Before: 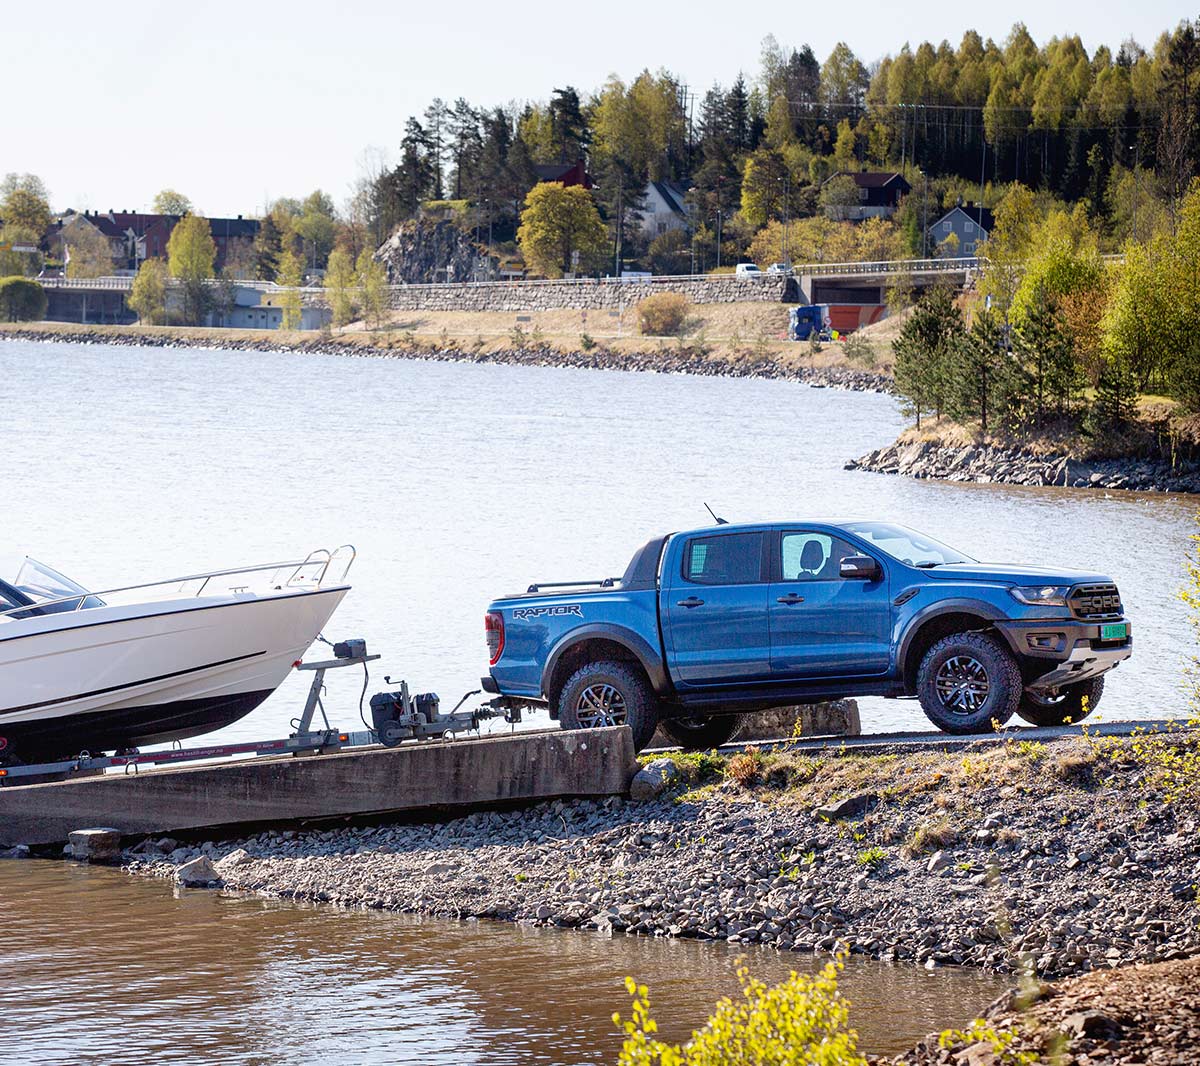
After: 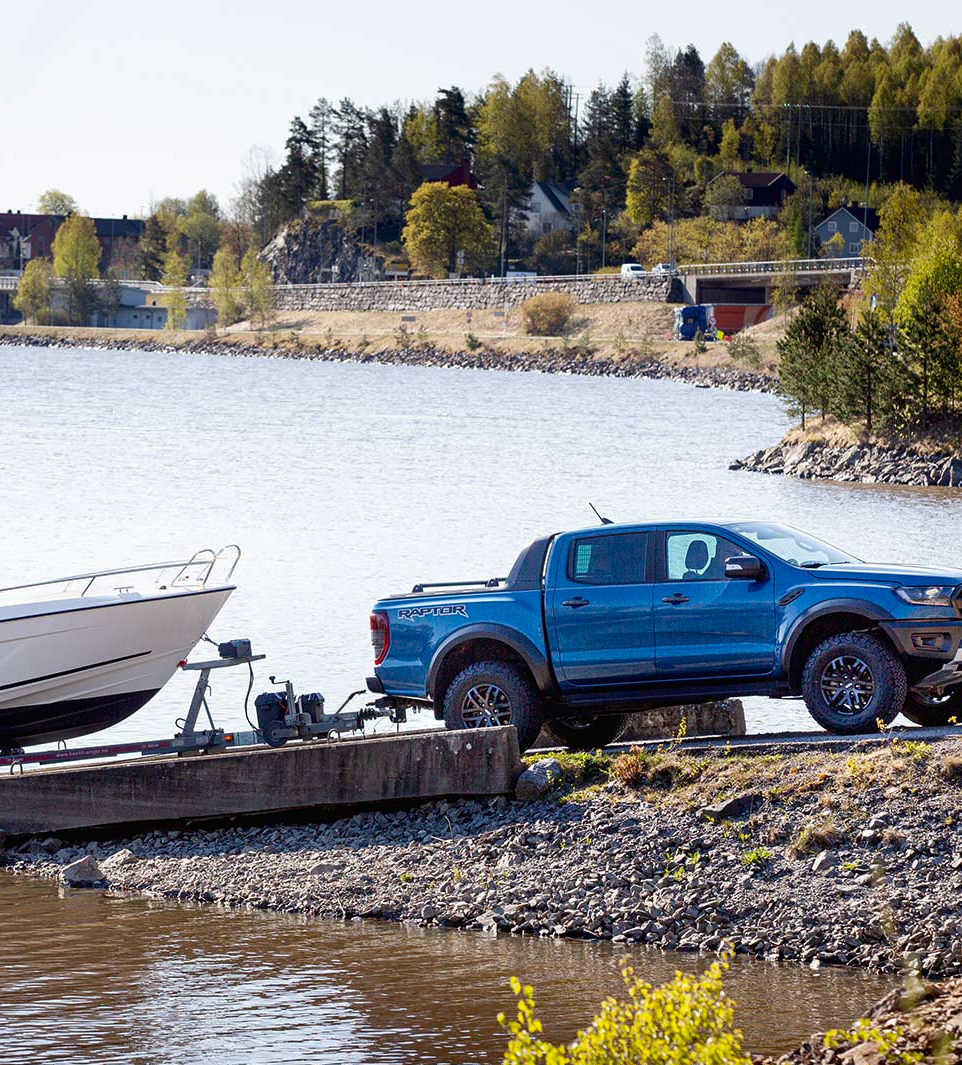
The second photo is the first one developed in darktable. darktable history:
contrast brightness saturation: brightness -0.09
rotate and perspective: automatic cropping original format, crop left 0, crop top 0
crop and rotate: left 9.597%, right 10.195%
color calibration: illuminant same as pipeline (D50), x 0.346, y 0.359, temperature 5002.42 K
